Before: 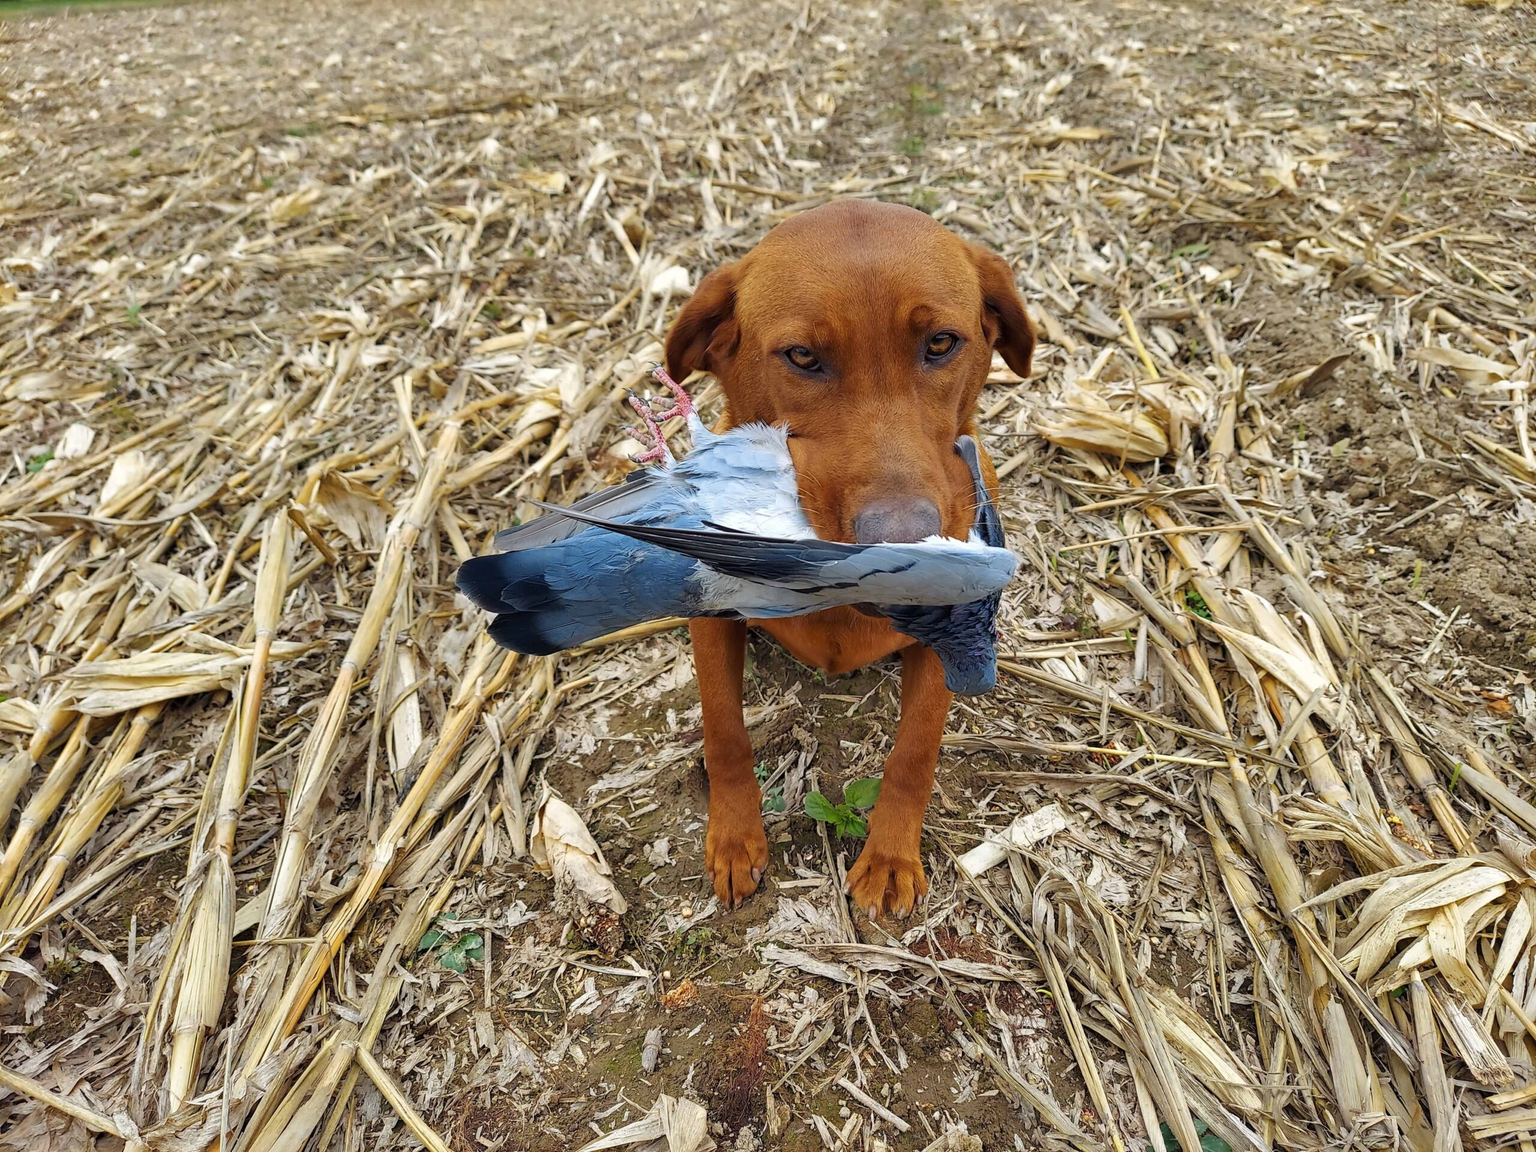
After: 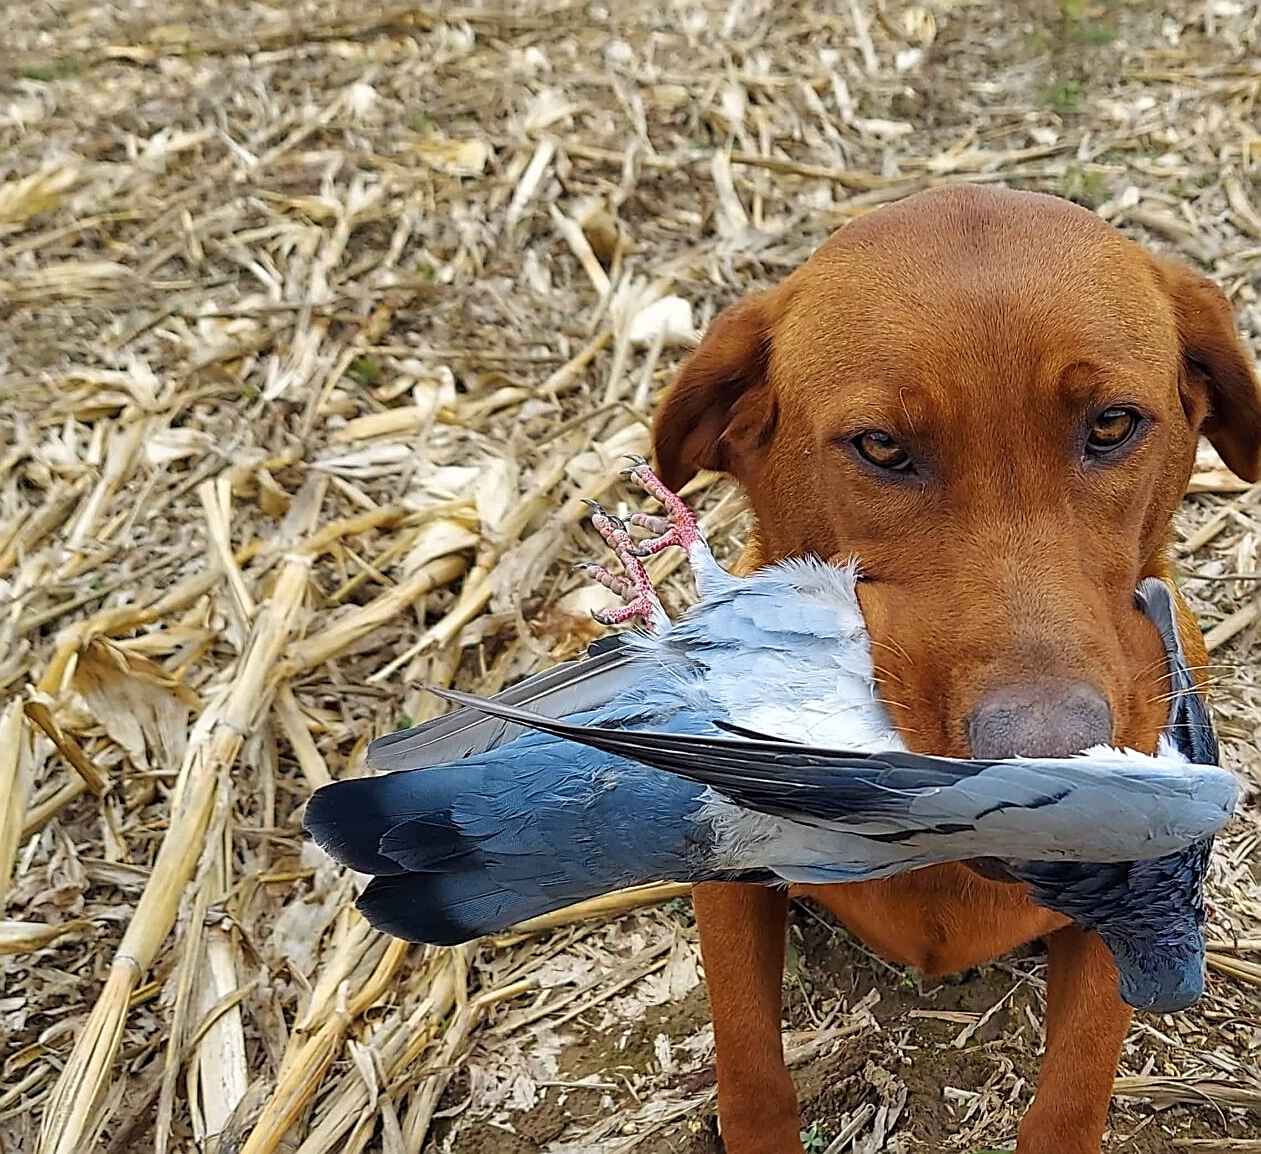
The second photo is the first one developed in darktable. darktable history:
crop: left 17.835%, top 7.675%, right 32.881%, bottom 32.213%
sharpen: amount 0.75
